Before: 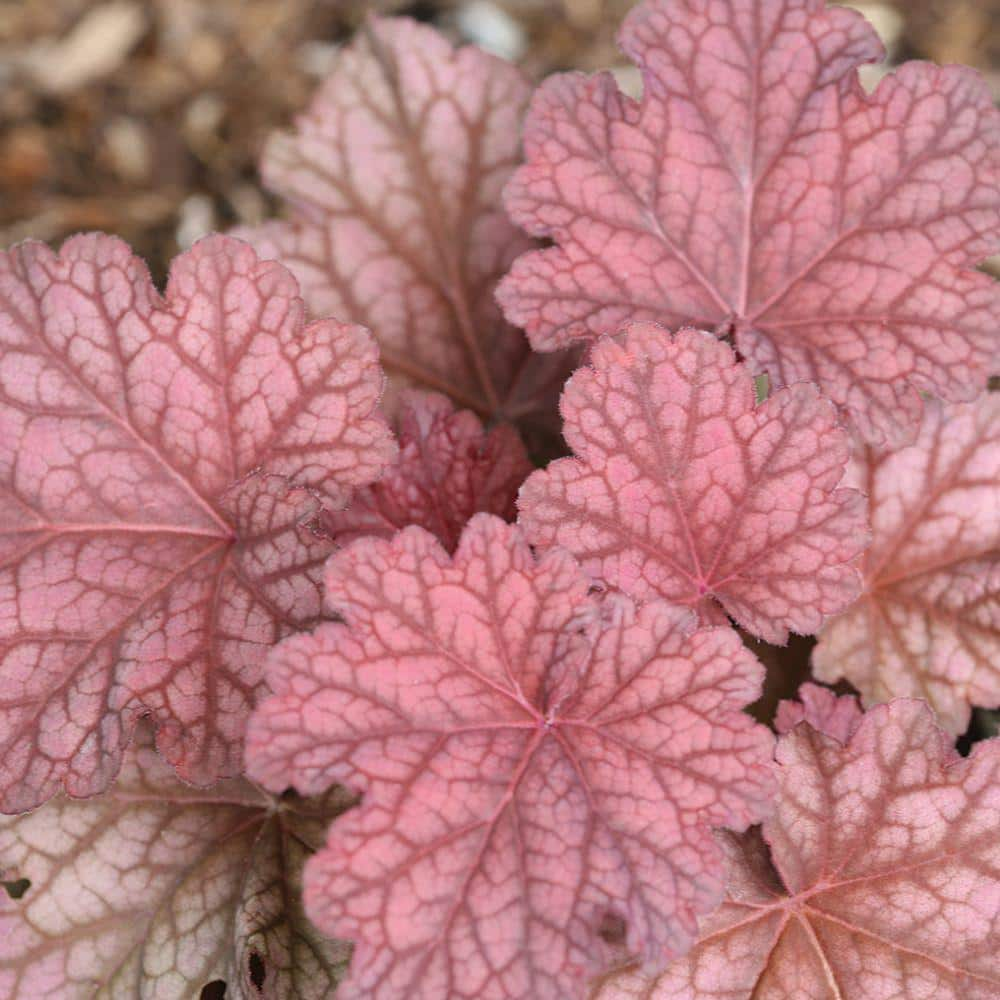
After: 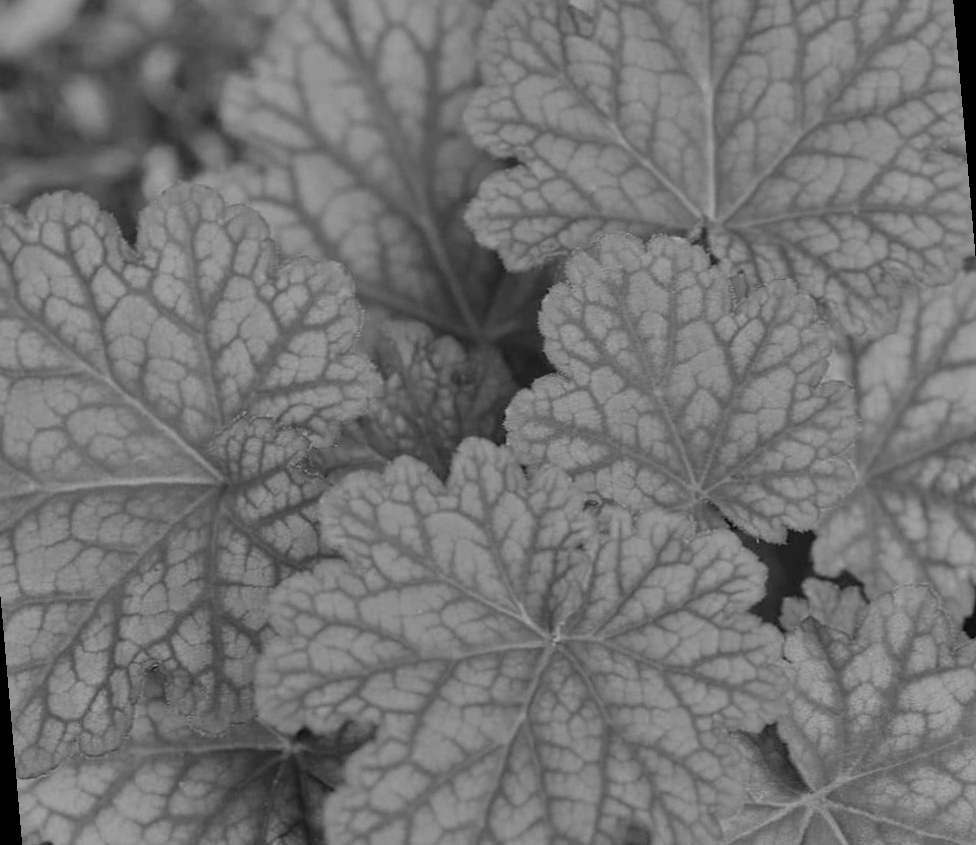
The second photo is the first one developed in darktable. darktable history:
shadows and highlights: radius 125.46, shadows 30.51, highlights -30.51, low approximation 0.01, soften with gaussian
grain: coarseness 0.81 ISO, strength 1.34%, mid-tones bias 0%
tone equalizer: -8 EV -0.002 EV, -7 EV 0.005 EV, -6 EV -0.008 EV, -5 EV 0.007 EV, -4 EV -0.042 EV, -3 EV -0.233 EV, -2 EV -0.662 EV, -1 EV -0.983 EV, +0 EV -0.969 EV, smoothing diameter 2%, edges refinement/feathering 20, mask exposure compensation -1.57 EV, filter diffusion 5
rotate and perspective: rotation -5°, crop left 0.05, crop right 0.952, crop top 0.11, crop bottom 0.89
monochrome: a 73.58, b 64.21
